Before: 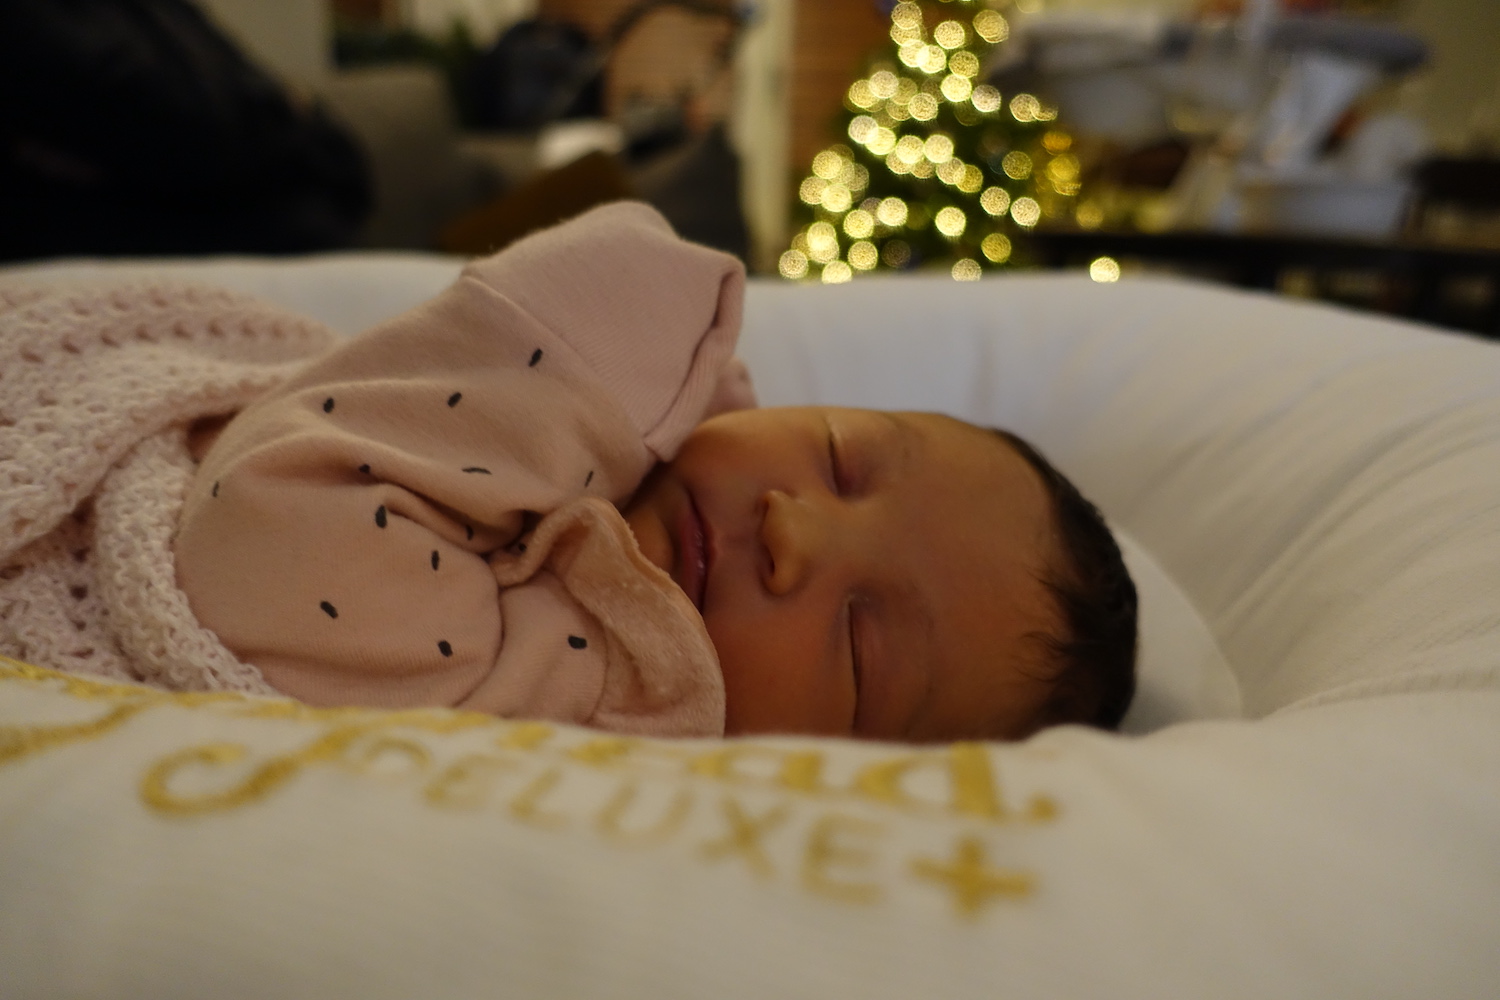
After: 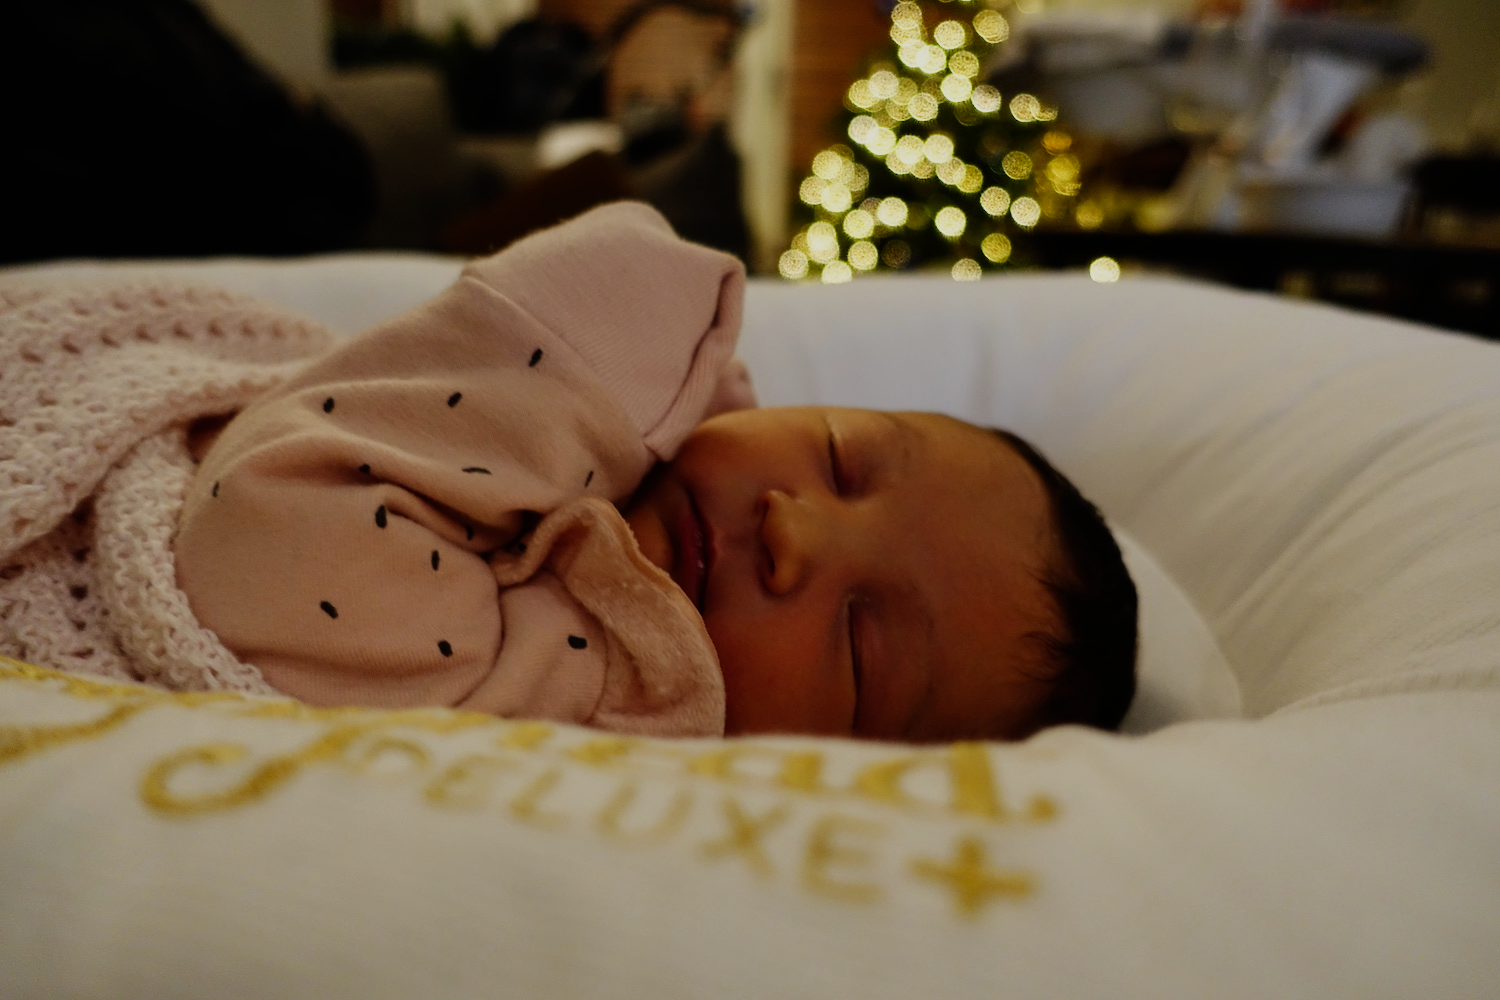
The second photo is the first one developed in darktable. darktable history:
shadows and highlights: shadows 5, soften with gaussian
sigmoid: skew -0.2, preserve hue 0%, red attenuation 0.1, red rotation 0.035, green attenuation 0.1, green rotation -0.017, blue attenuation 0.15, blue rotation -0.052, base primaries Rec2020
